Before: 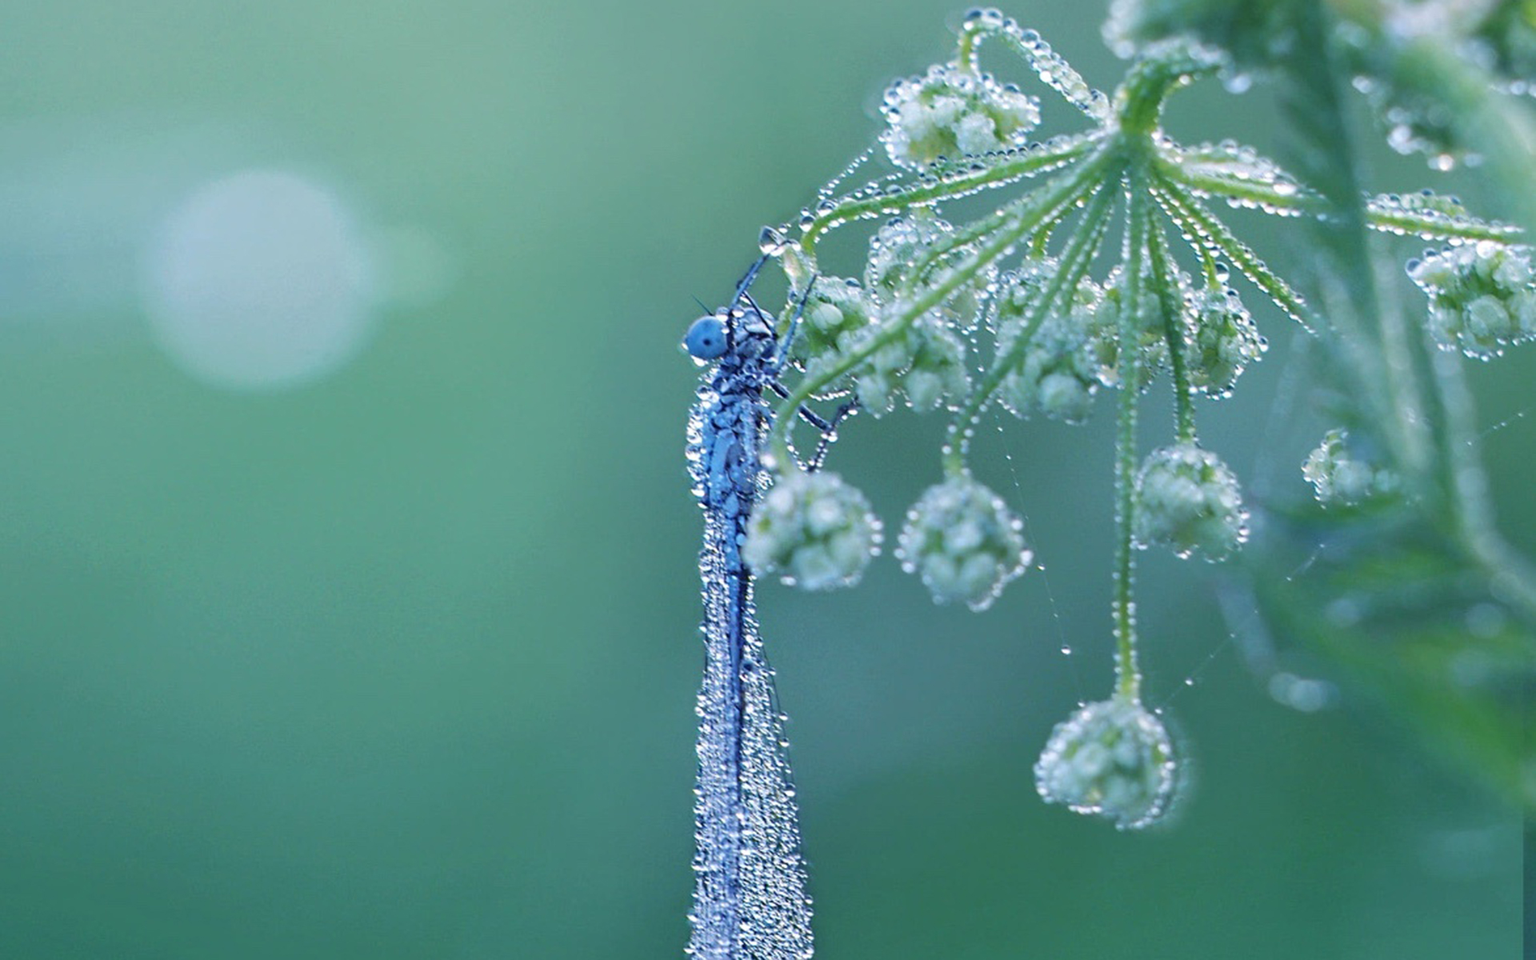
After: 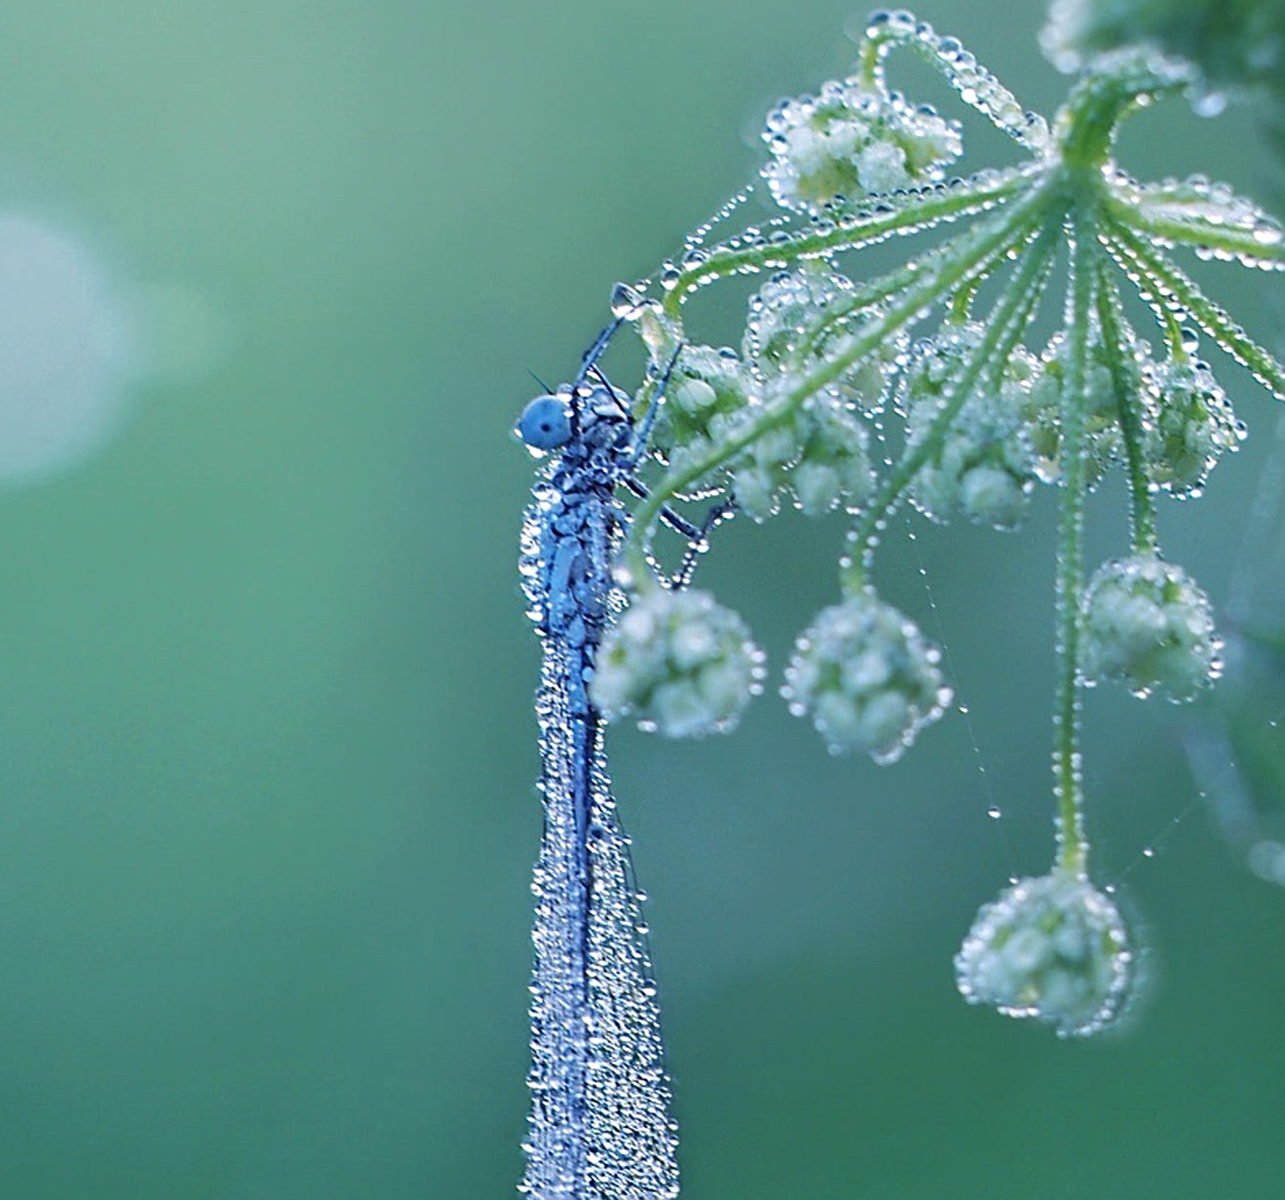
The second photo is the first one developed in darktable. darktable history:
sharpen: on, module defaults
crop and rotate: left 17.606%, right 15.44%
